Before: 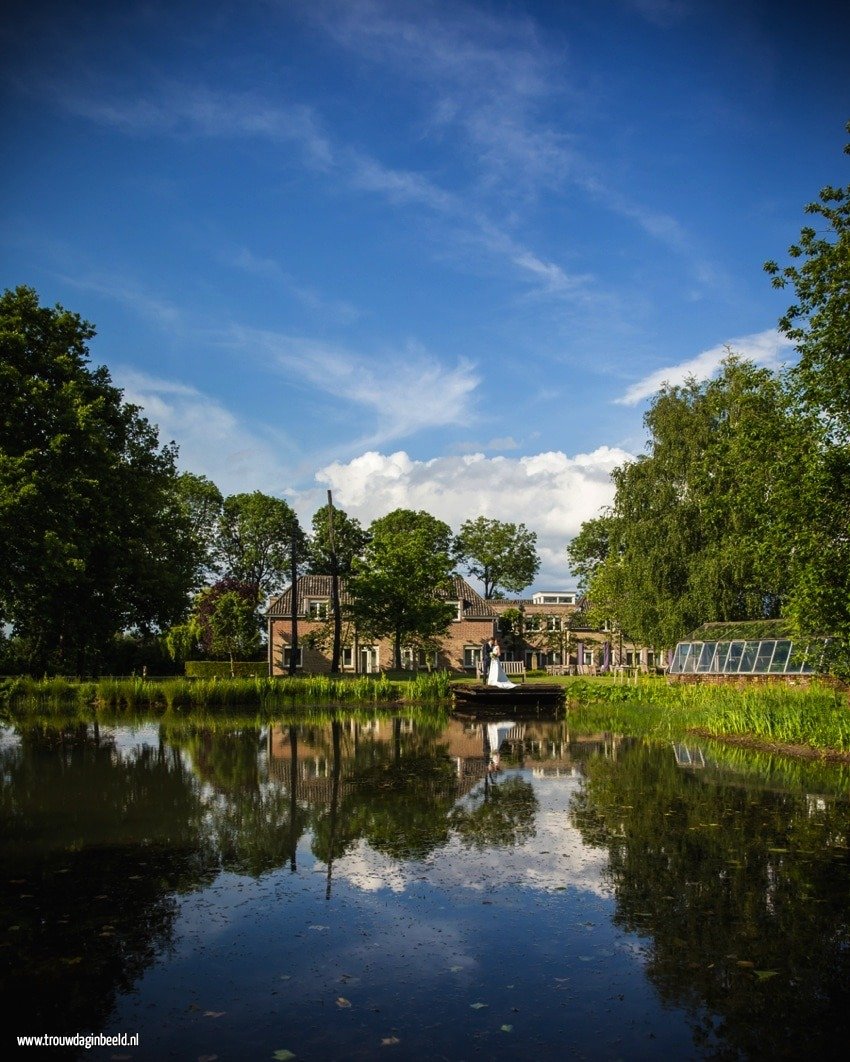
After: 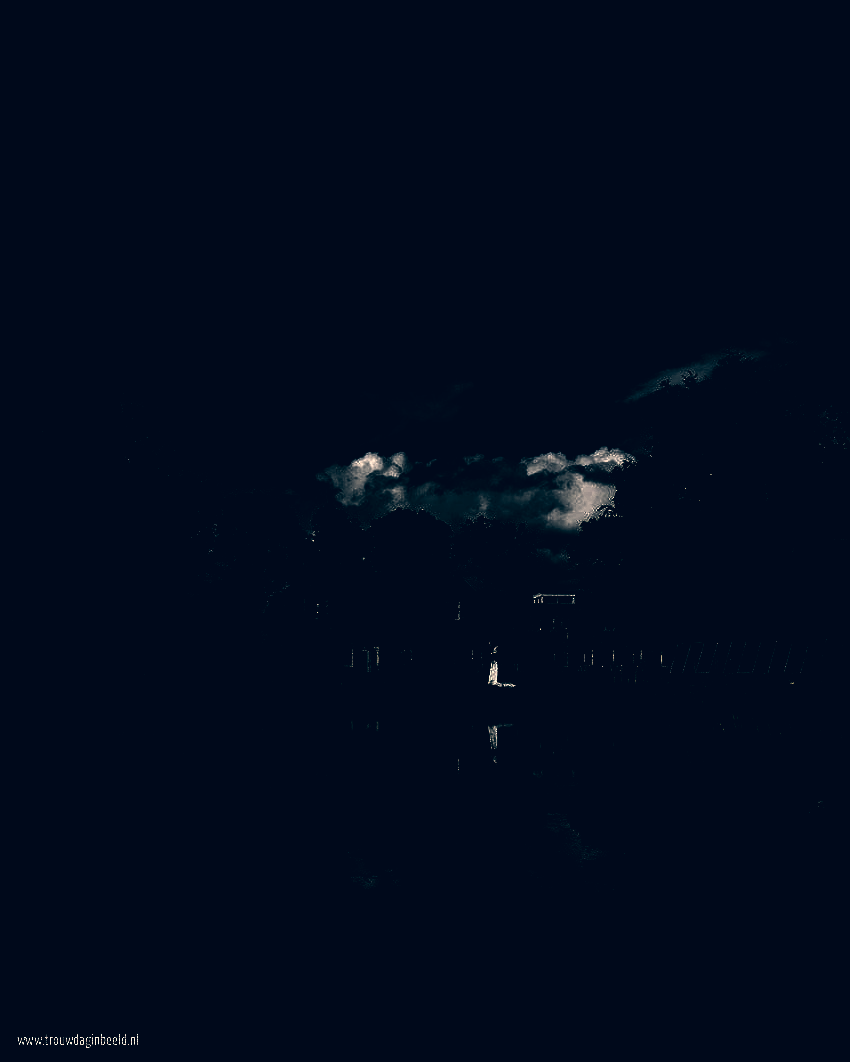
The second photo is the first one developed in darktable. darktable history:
exposure: black level correction 0, compensate highlight preservation false
color correction: highlights a* 10.31, highlights b* 14.34, shadows a* -10.13, shadows b* -15.06
levels: levels [0.721, 0.937, 0.997]
